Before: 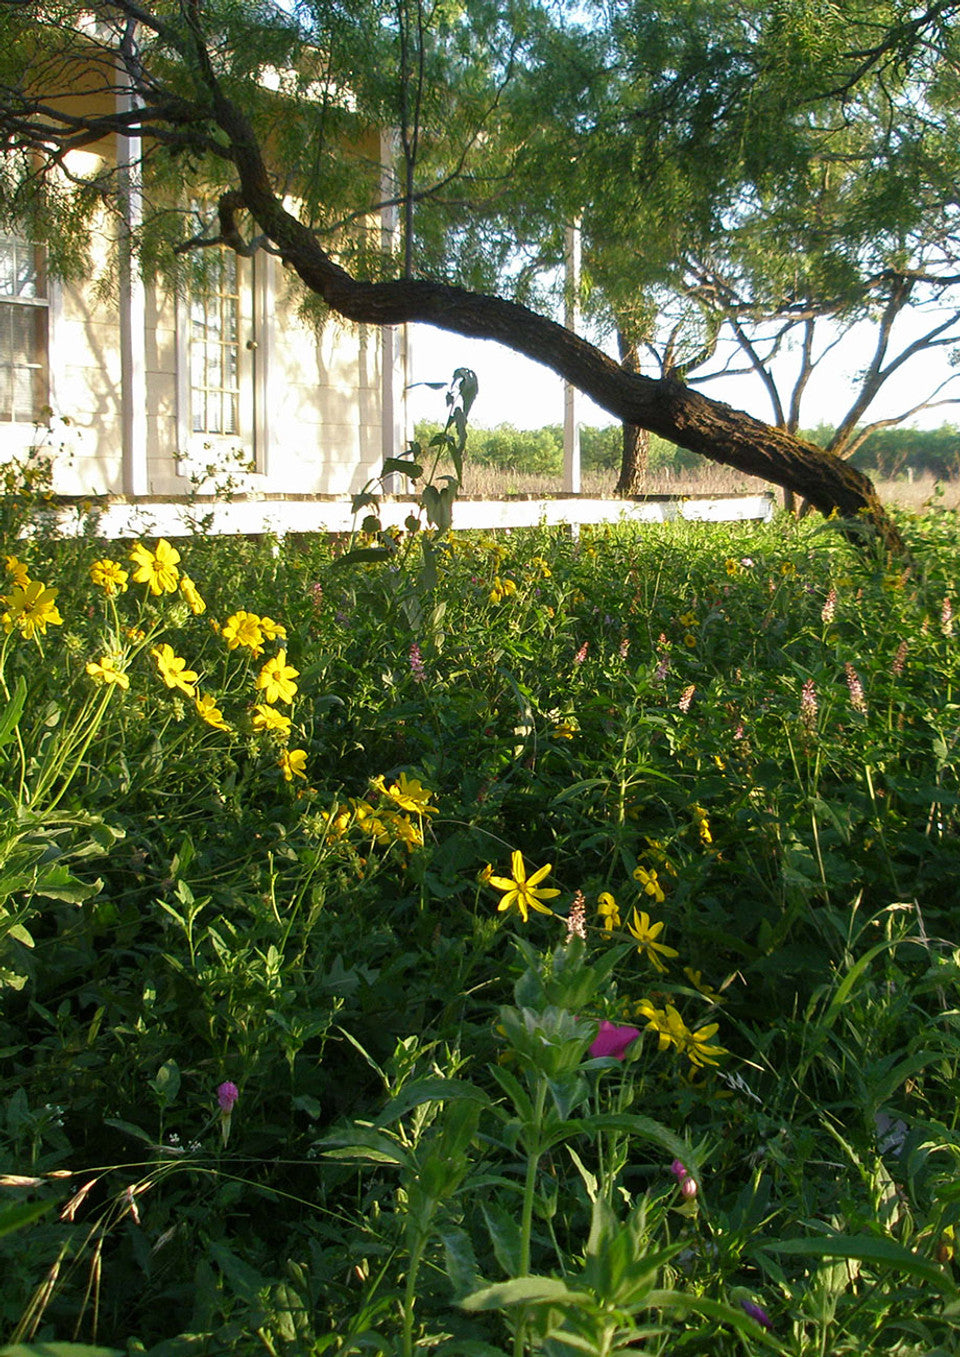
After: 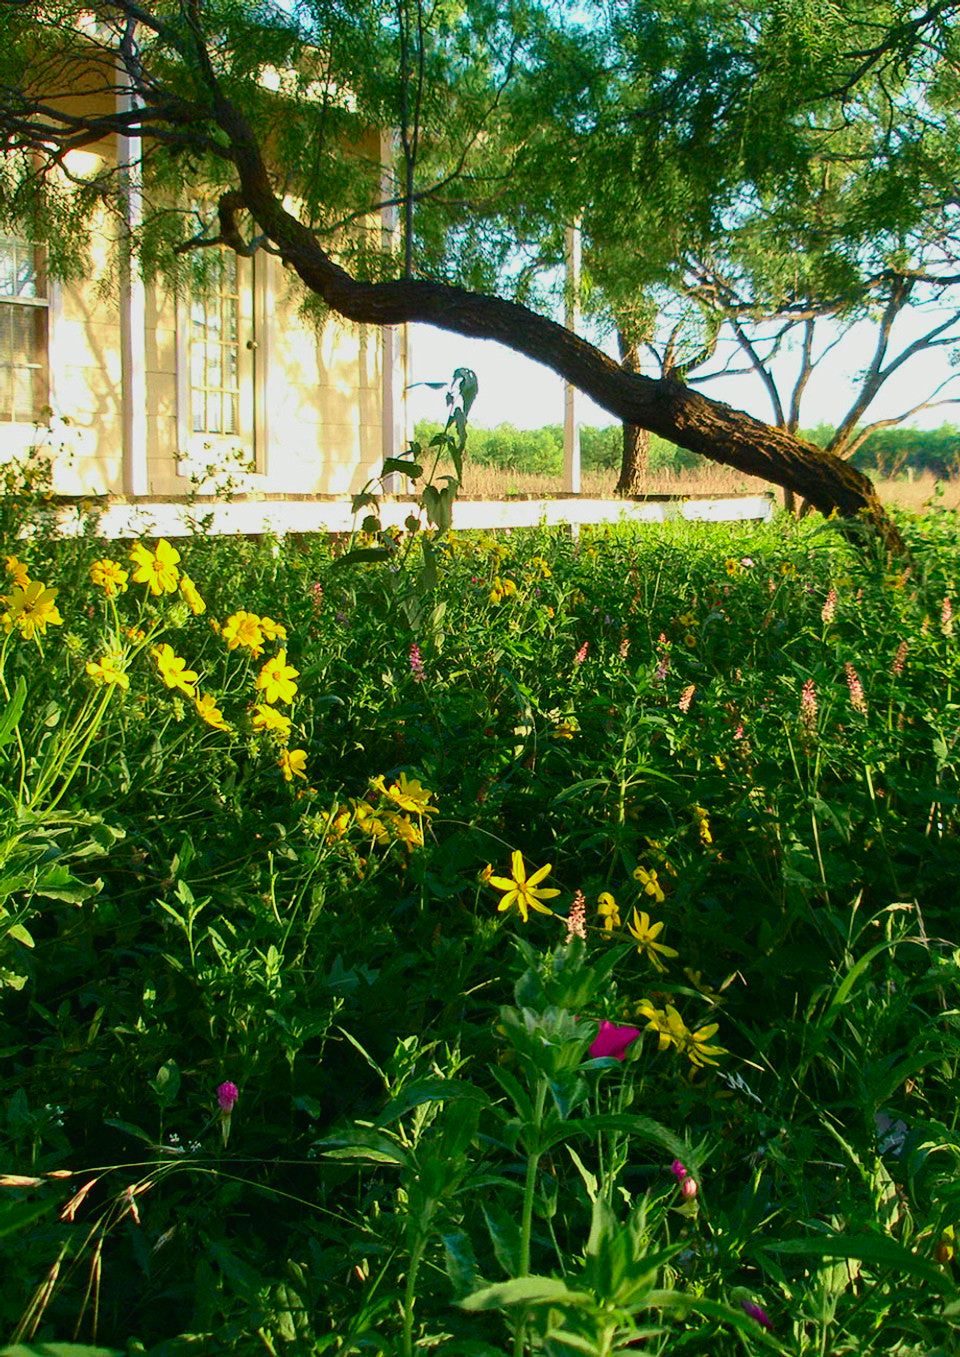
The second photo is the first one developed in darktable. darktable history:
haze removal: adaptive false
tone curve: curves: ch0 [(0, 0.018) (0.036, 0.038) (0.15, 0.131) (0.27, 0.247) (0.503, 0.556) (0.763, 0.785) (1, 0.919)]; ch1 [(0, 0) (0.203, 0.158) (0.333, 0.283) (0.451, 0.417) (0.502, 0.5) (0.519, 0.522) (0.562, 0.588) (0.603, 0.664) (0.722, 0.813) (1, 1)]; ch2 [(0, 0) (0.29, 0.295) (0.404, 0.436) (0.497, 0.499) (0.521, 0.523) (0.561, 0.605) (0.639, 0.664) (0.712, 0.764) (1, 1)], color space Lab, independent channels, preserve colors none
velvia: on, module defaults
